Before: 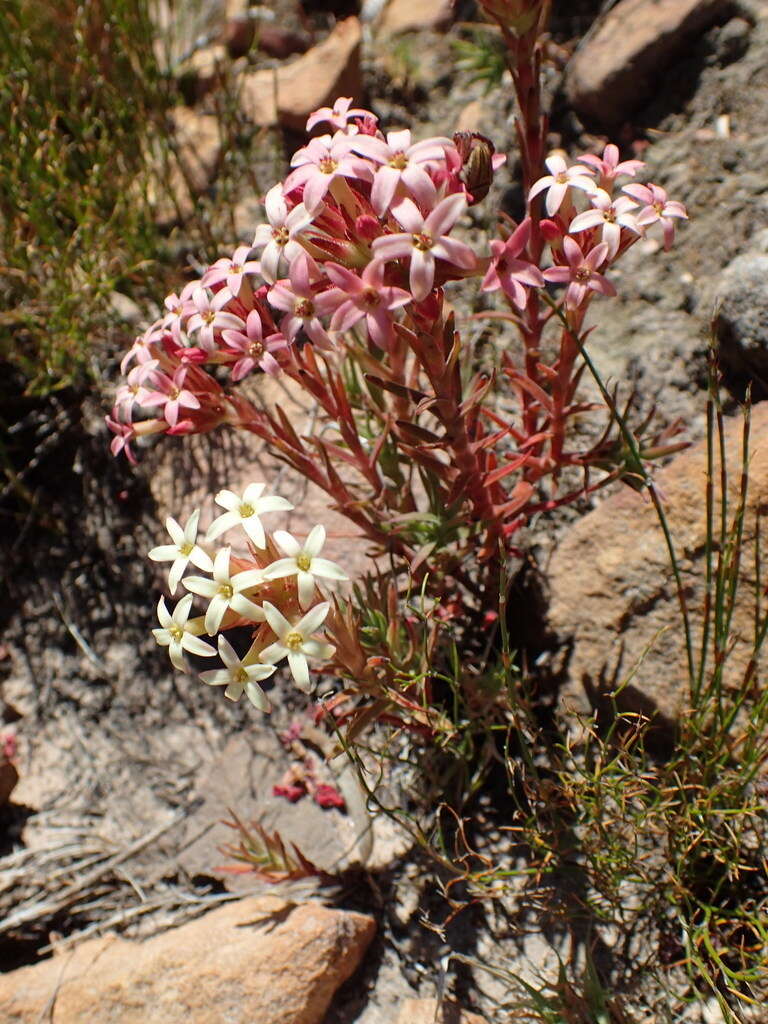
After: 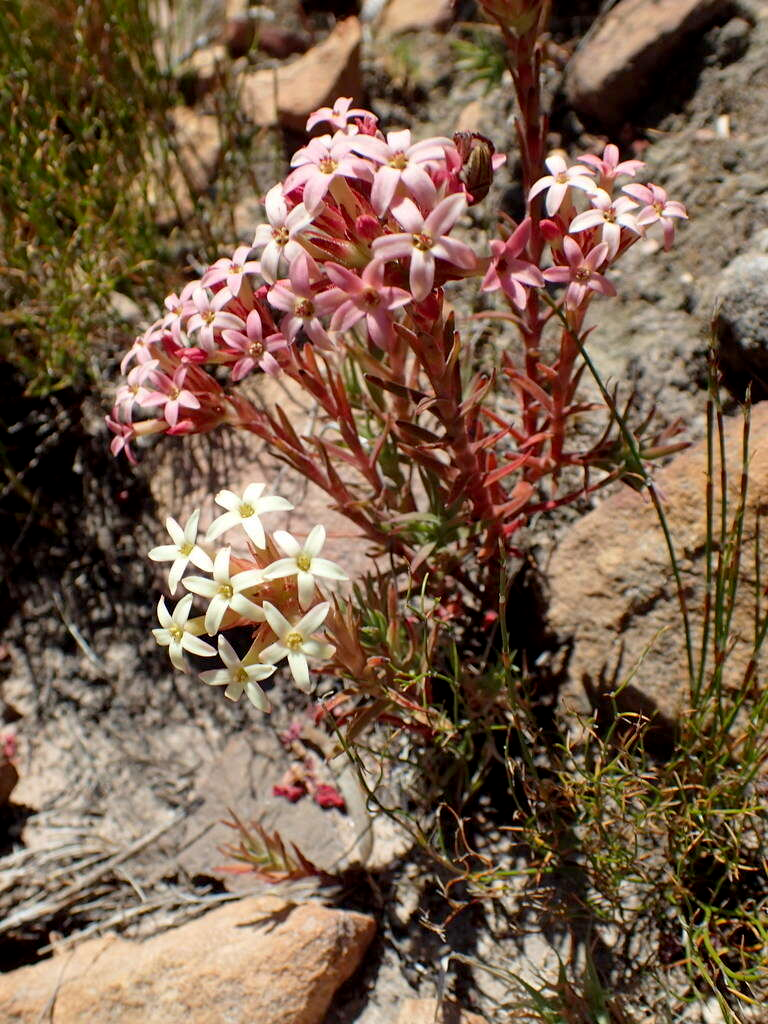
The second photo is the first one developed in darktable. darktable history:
exposure: black level correction 0.004, exposure 0.016 EV, compensate highlight preservation false
